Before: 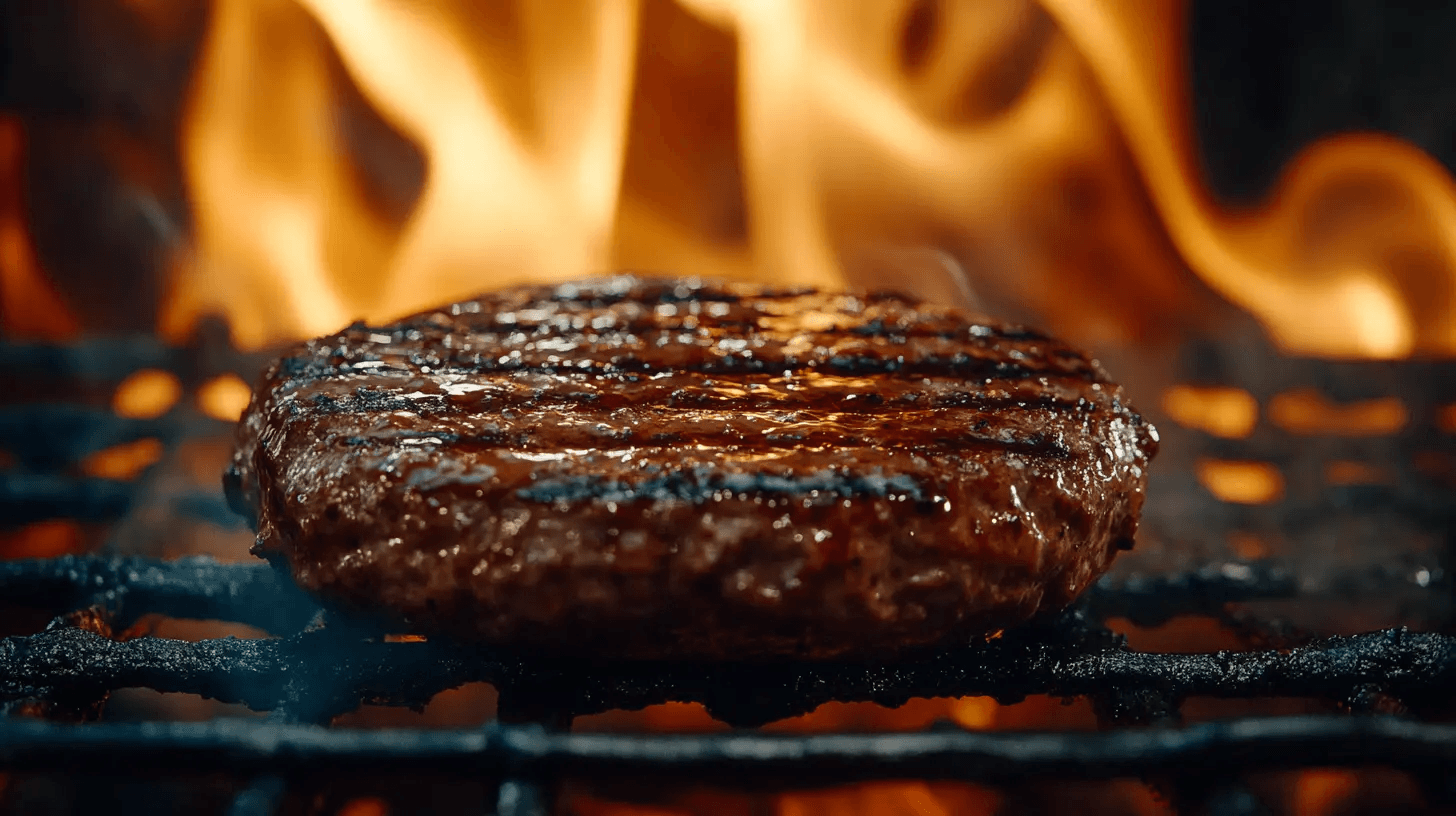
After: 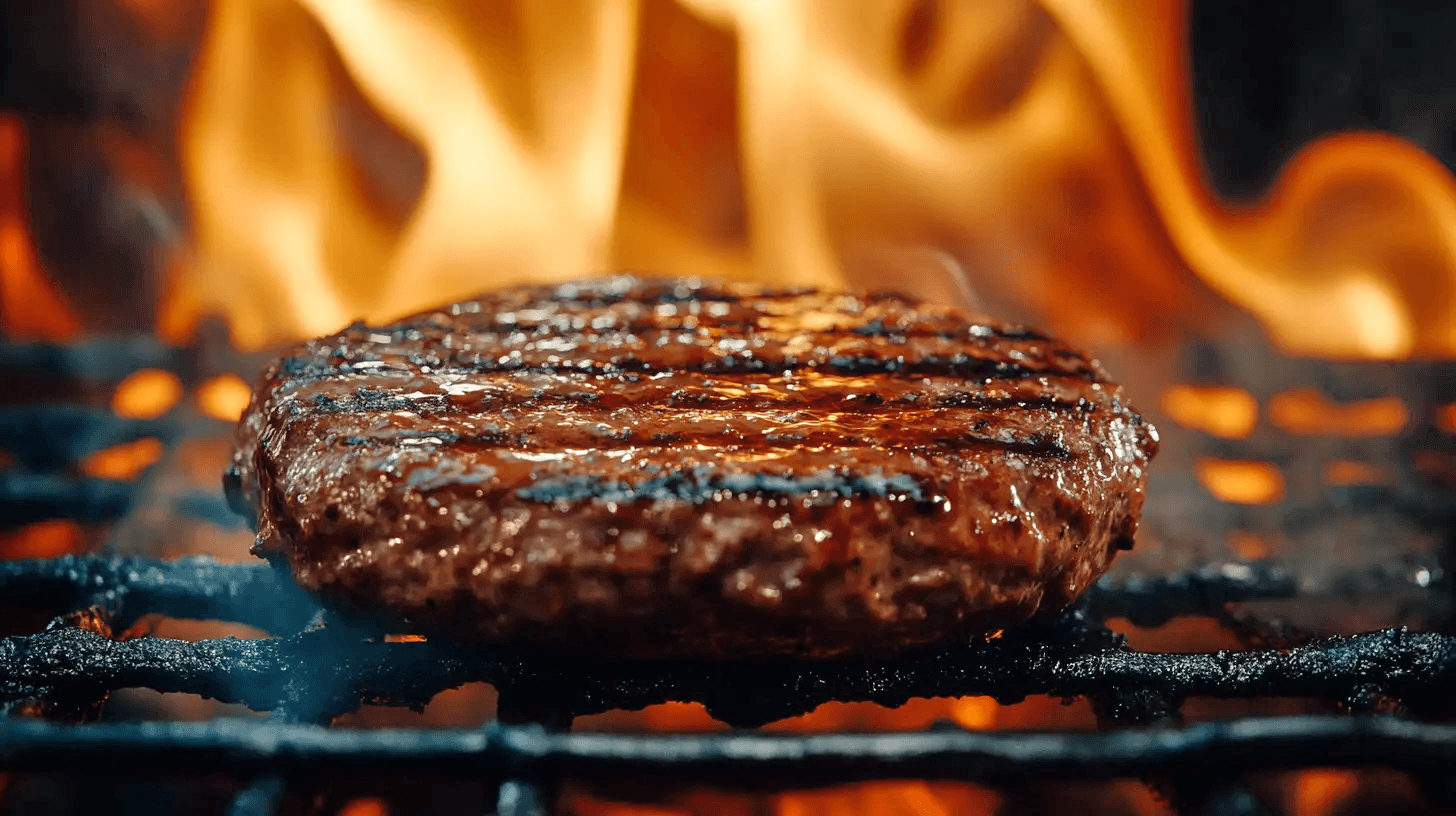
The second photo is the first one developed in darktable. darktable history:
tone equalizer: -7 EV 0.163 EV, -6 EV 0.563 EV, -5 EV 1.19 EV, -4 EV 1.3 EV, -3 EV 1.12 EV, -2 EV 0.6 EV, -1 EV 0.157 EV
